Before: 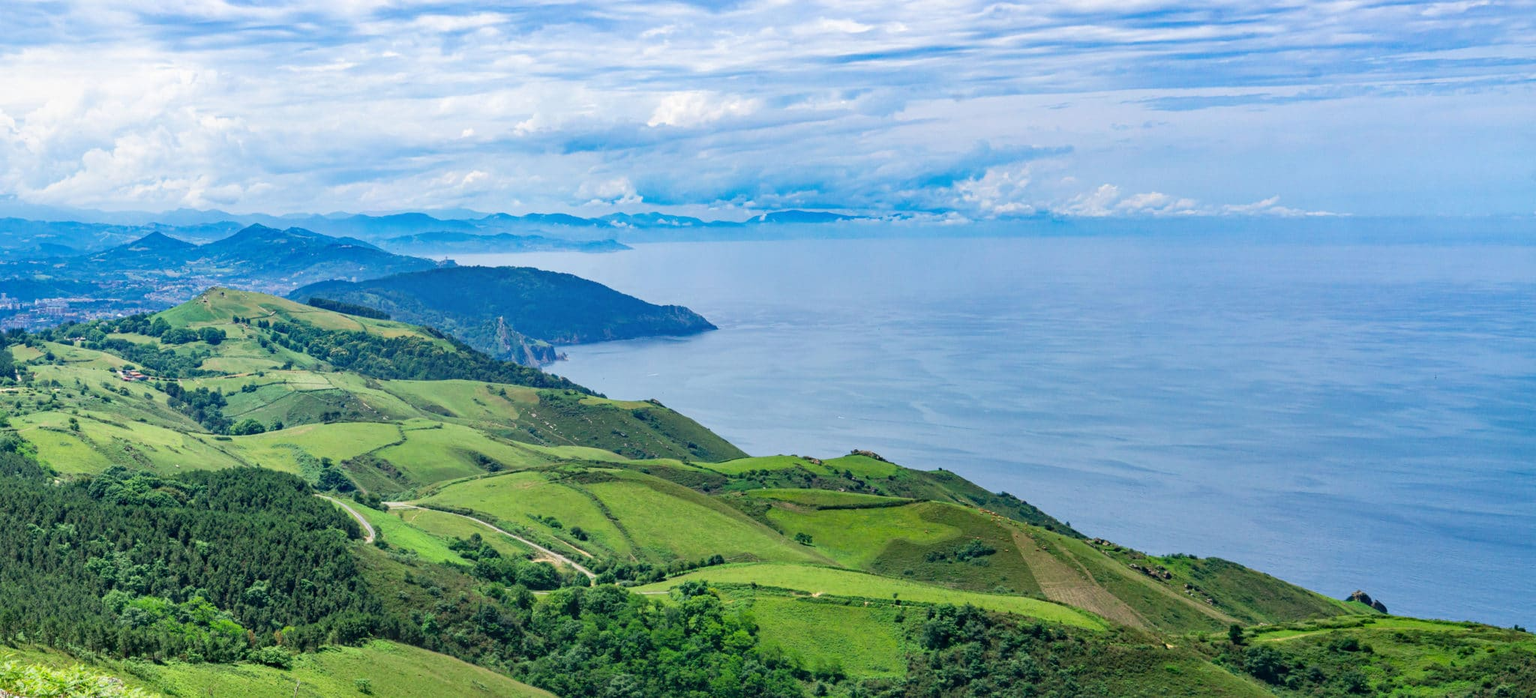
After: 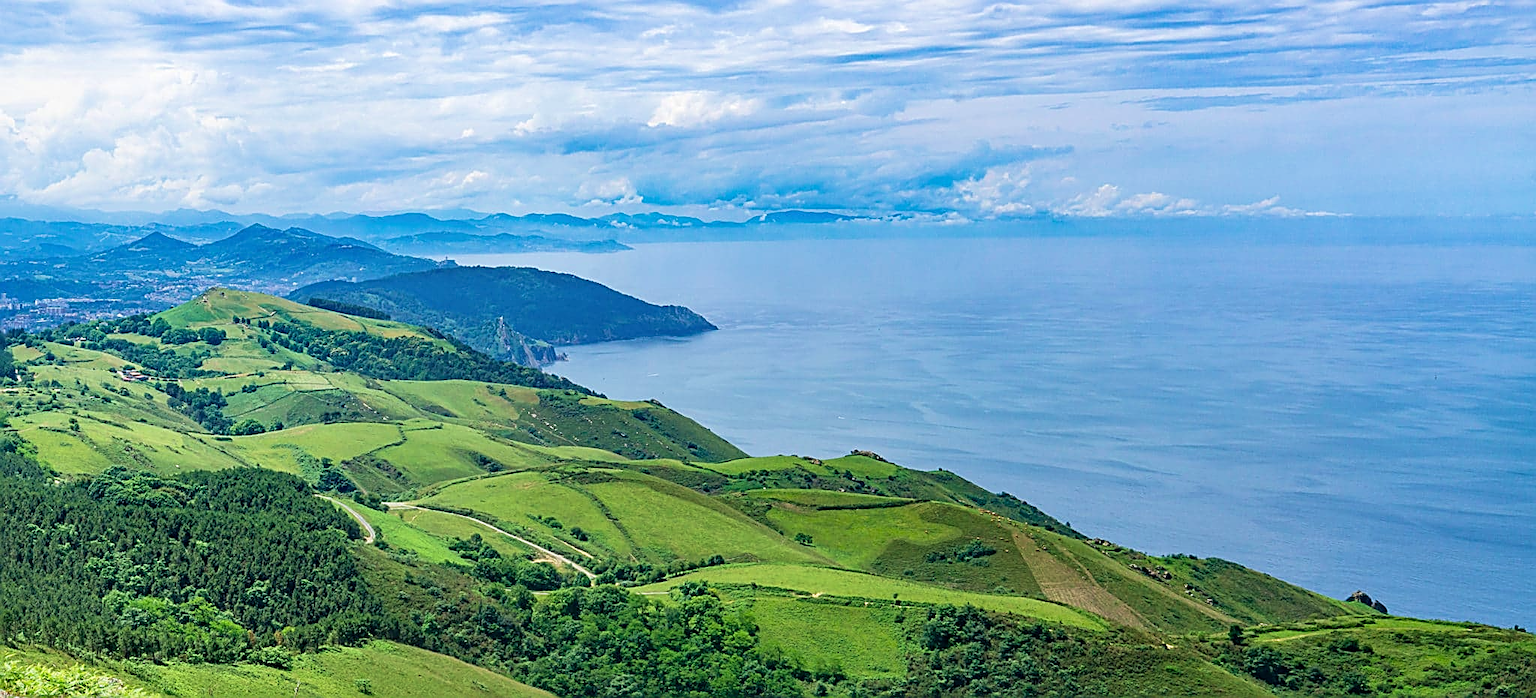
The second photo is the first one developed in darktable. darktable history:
sharpen: amount 0.995
velvia: on, module defaults
